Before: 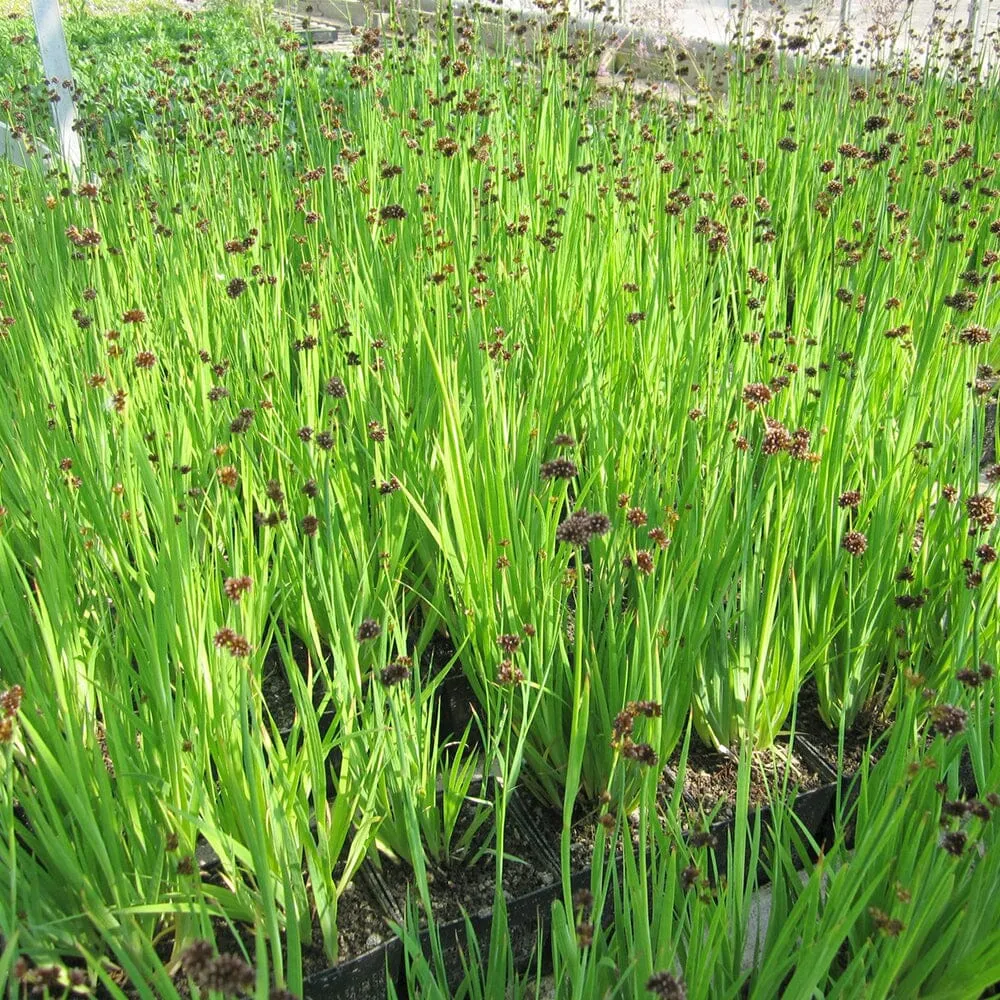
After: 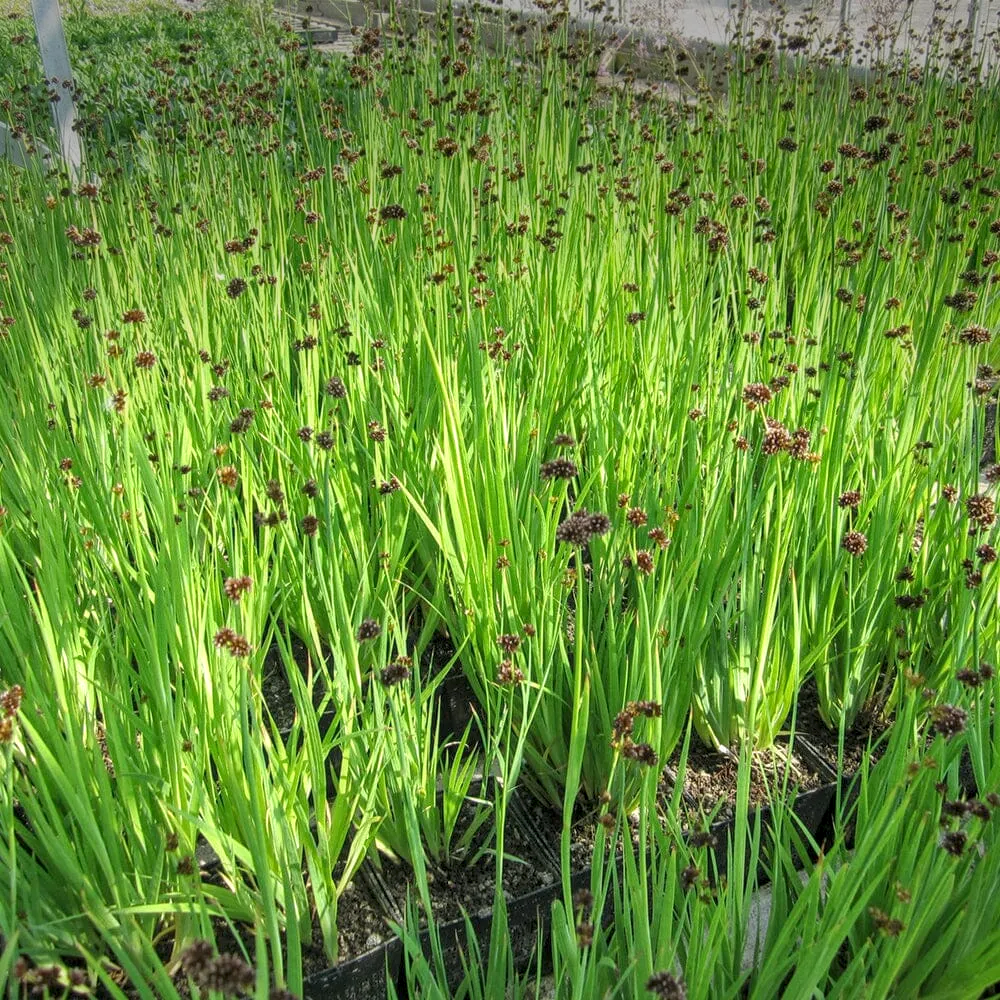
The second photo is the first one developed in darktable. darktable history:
shadows and highlights: shadows 25, highlights -25
local contrast: detail 130%
vignetting: fall-off start 97.52%, fall-off radius 100%, brightness -0.574, saturation 0, center (-0.027, 0.404), width/height ratio 1.368, unbound false
